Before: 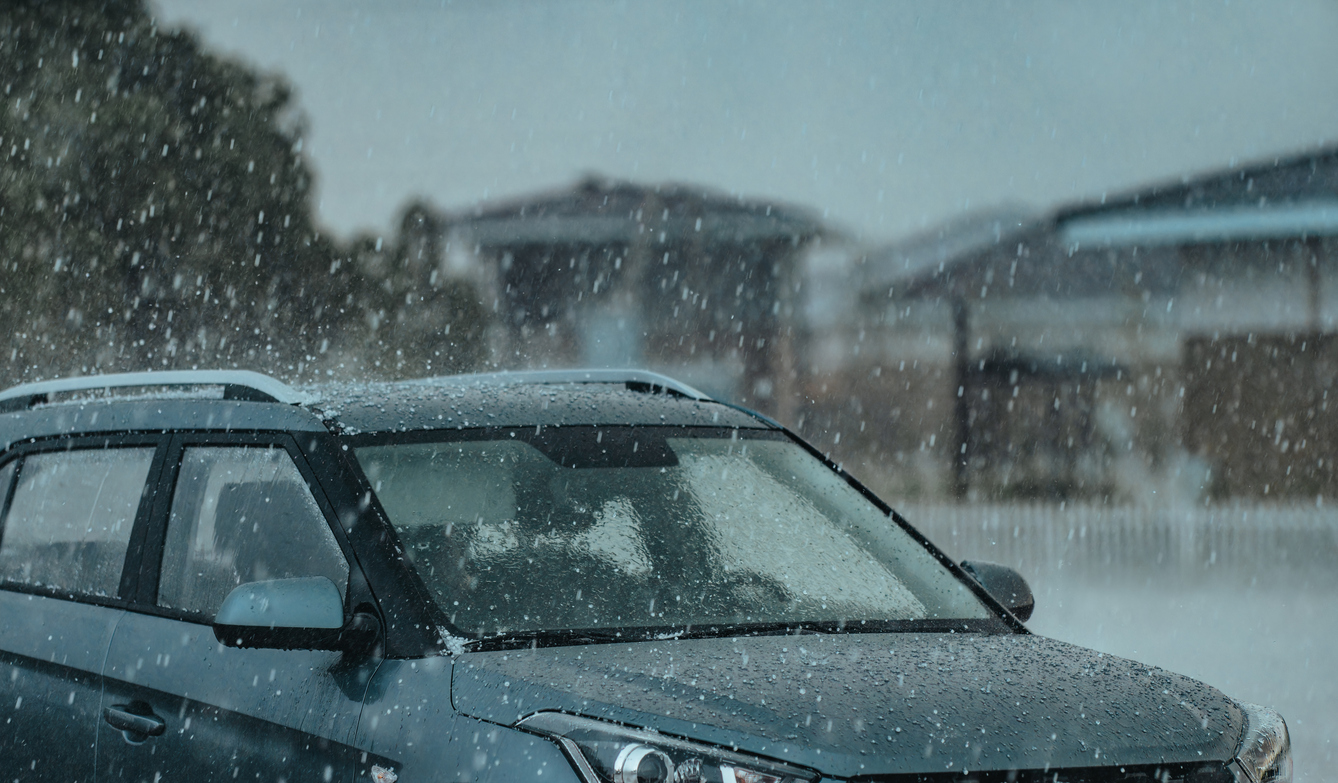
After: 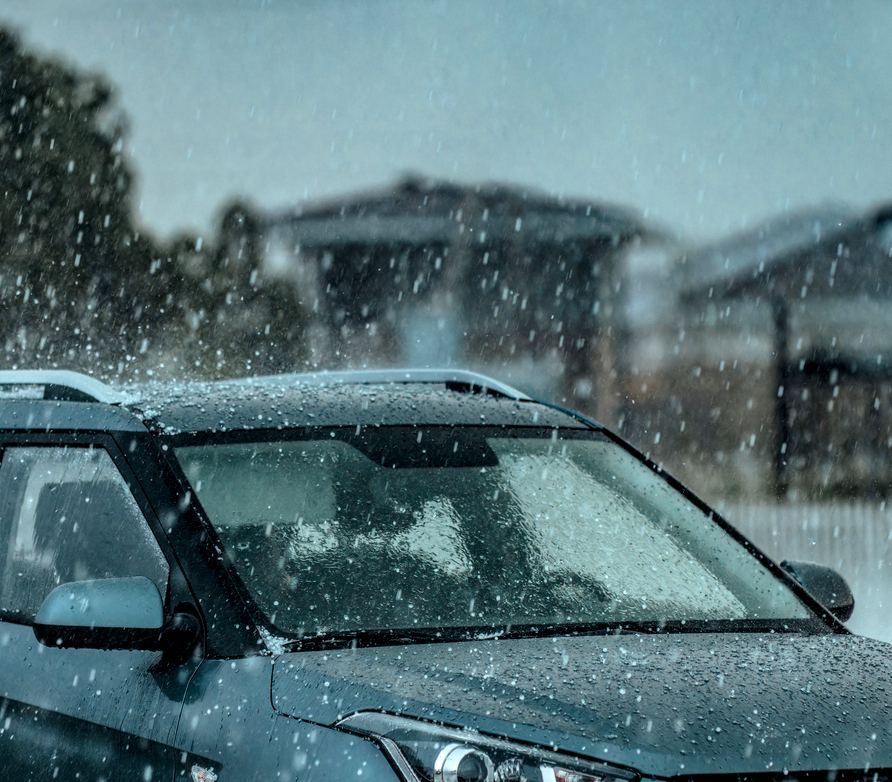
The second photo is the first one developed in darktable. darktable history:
crop and rotate: left 13.537%, right 19.796%
local contrast: detail 160%
velvia: on, module defaults
